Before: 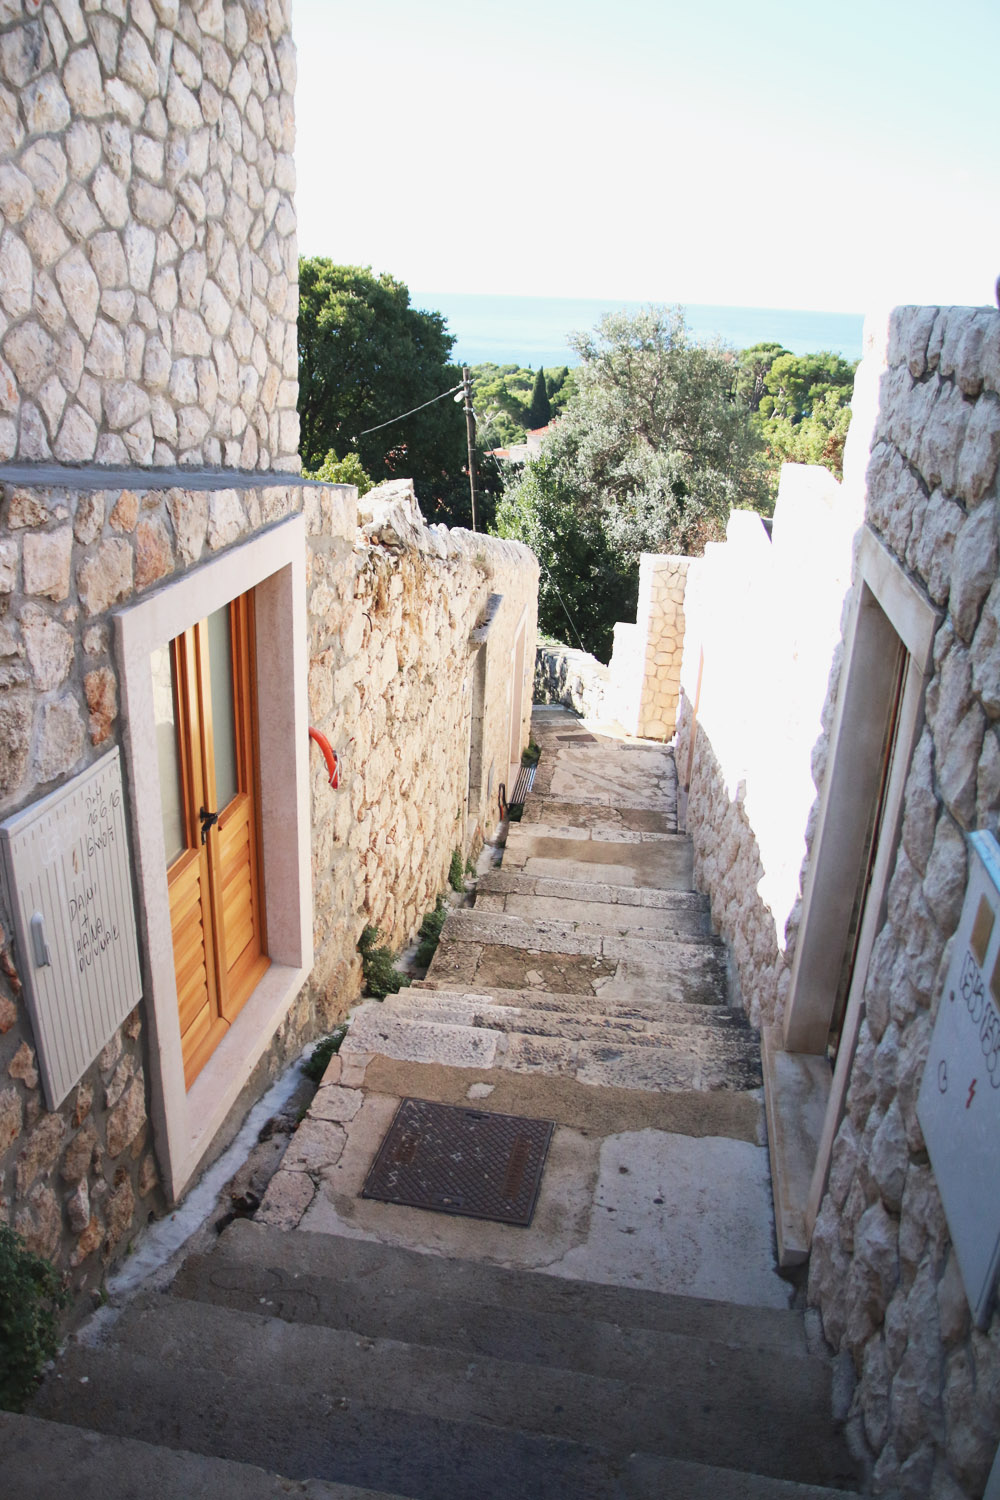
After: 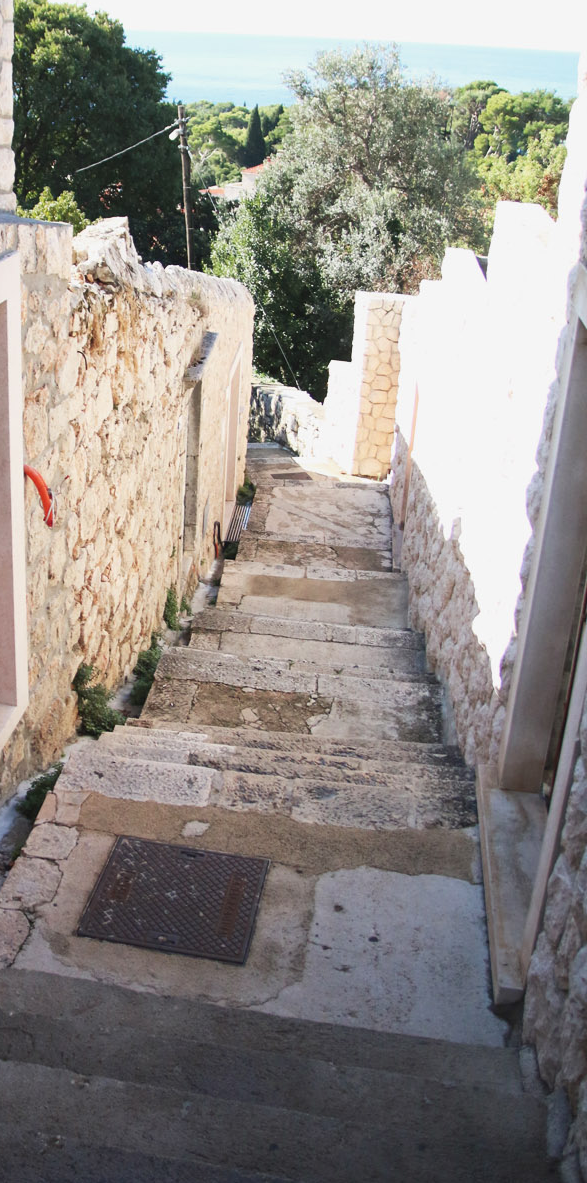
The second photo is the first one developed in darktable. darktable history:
crop and rotate: left 28.577%, top 17.524%, right 12.721%, bottom 3.599%
